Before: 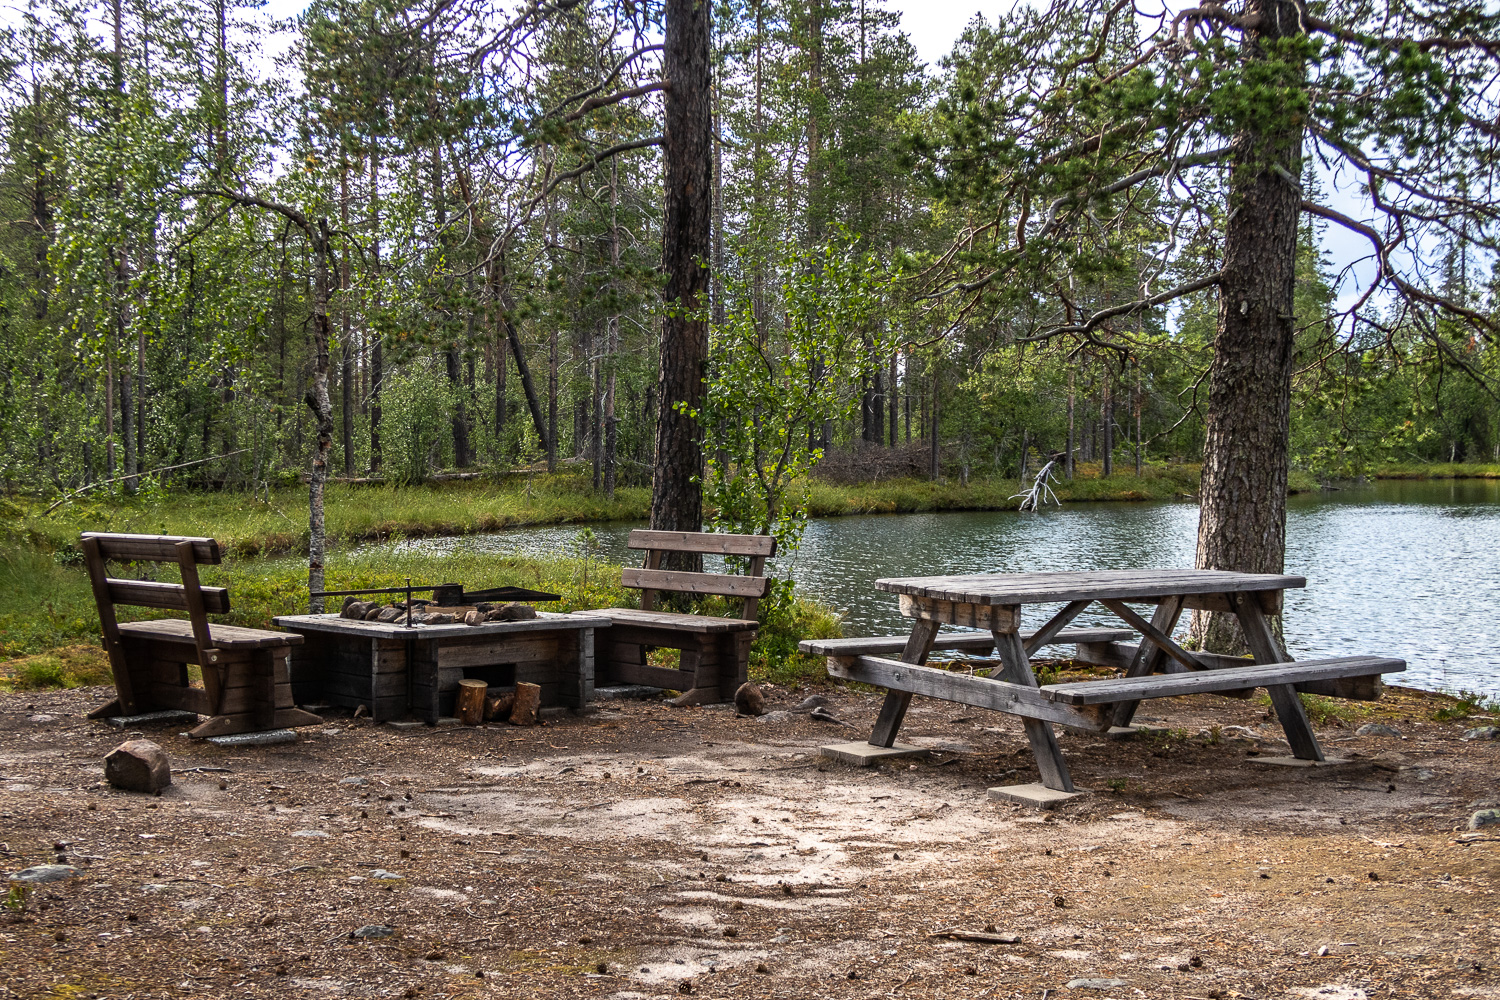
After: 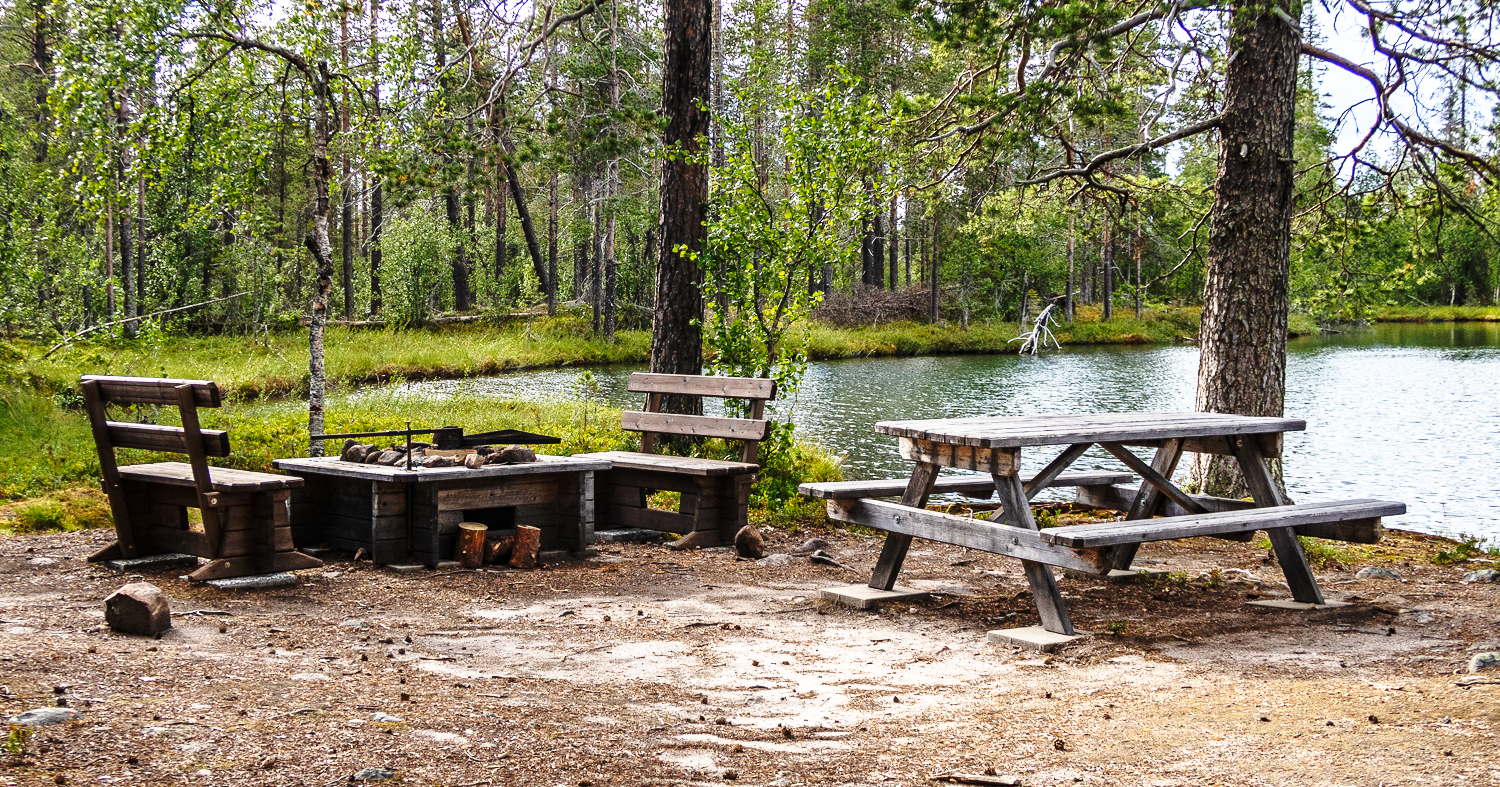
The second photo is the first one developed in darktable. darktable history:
crop and rotate: top 15.774%, bottom 5.506%
base curve: curves: ch0 [(0, 0) (0.032, 0.037) (0.105, 0.228) (0.435, 0.76) (0.856, 0.983) (1, 1)], preserve colors none
